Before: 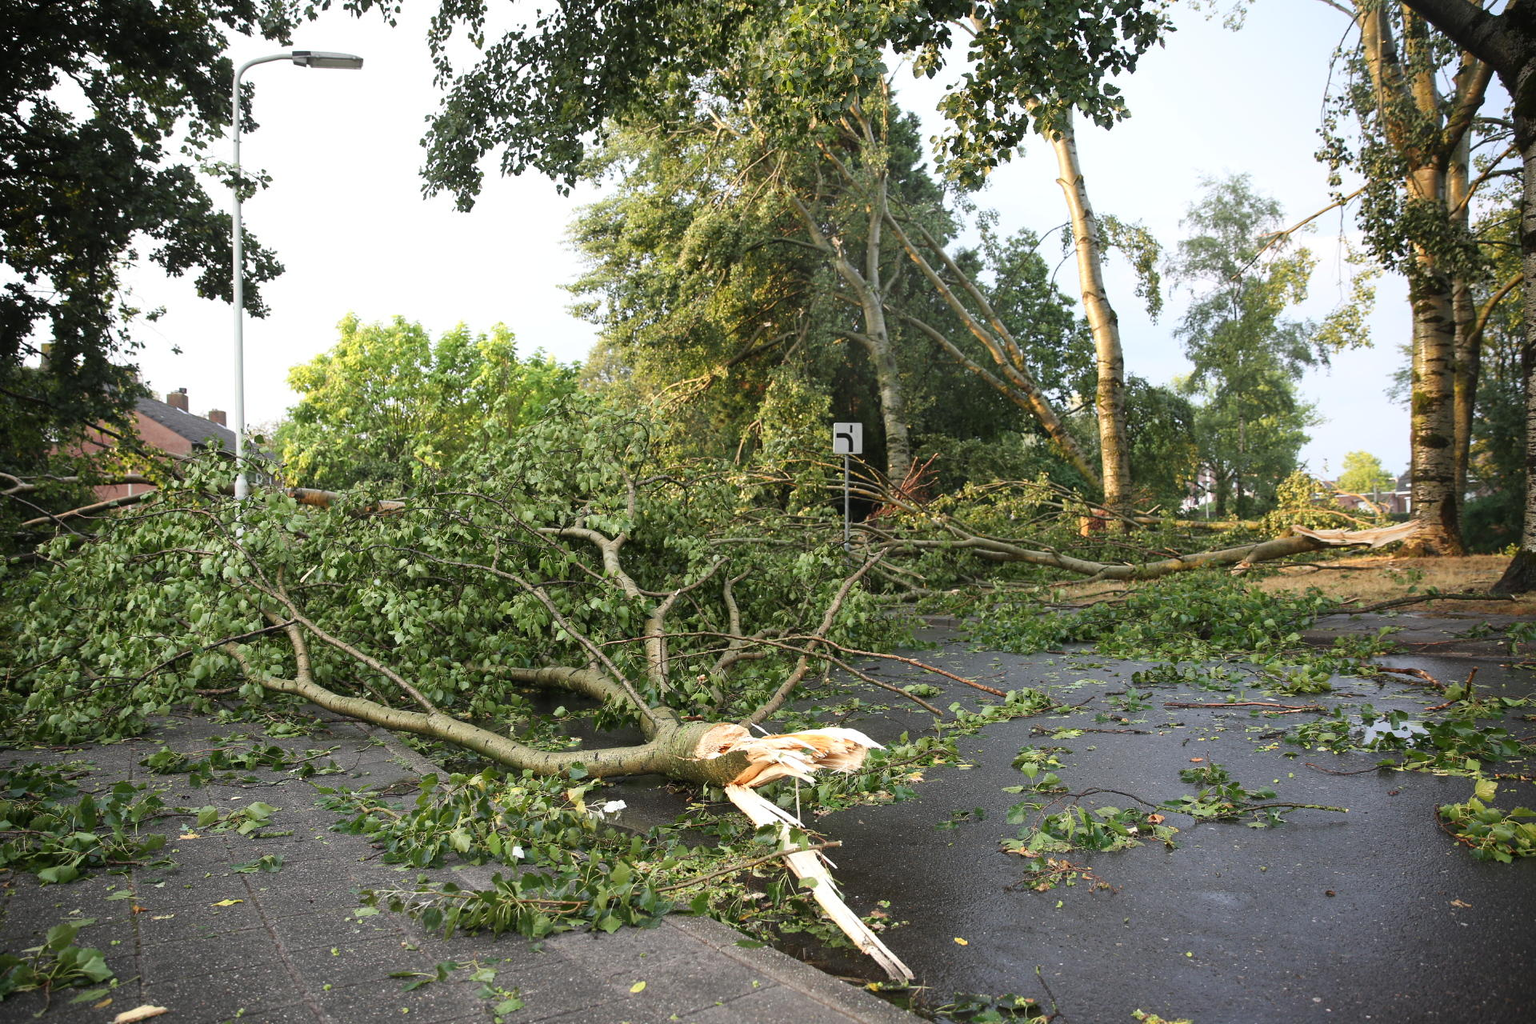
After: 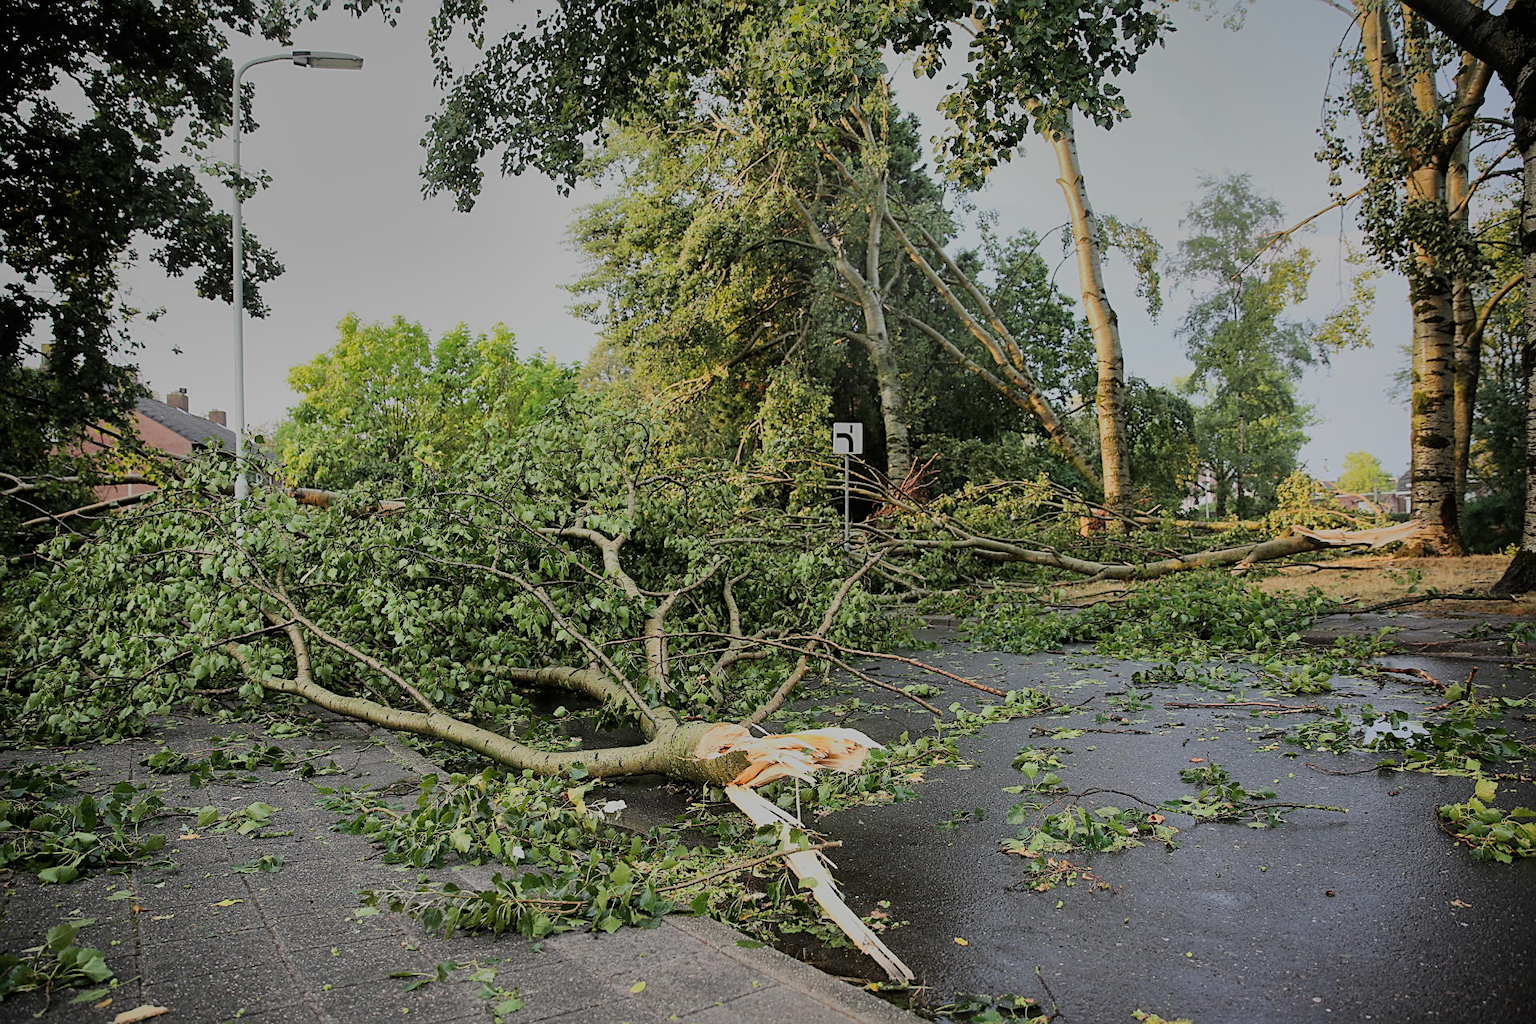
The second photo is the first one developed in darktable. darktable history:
shadows and highlights: shadows -19.91, highlights -73.15
filmic rgb: black relative exposure -7.65 EV, white relative exposure 4.56 EV, hardness 3.61
sharpen: amount 0.575
